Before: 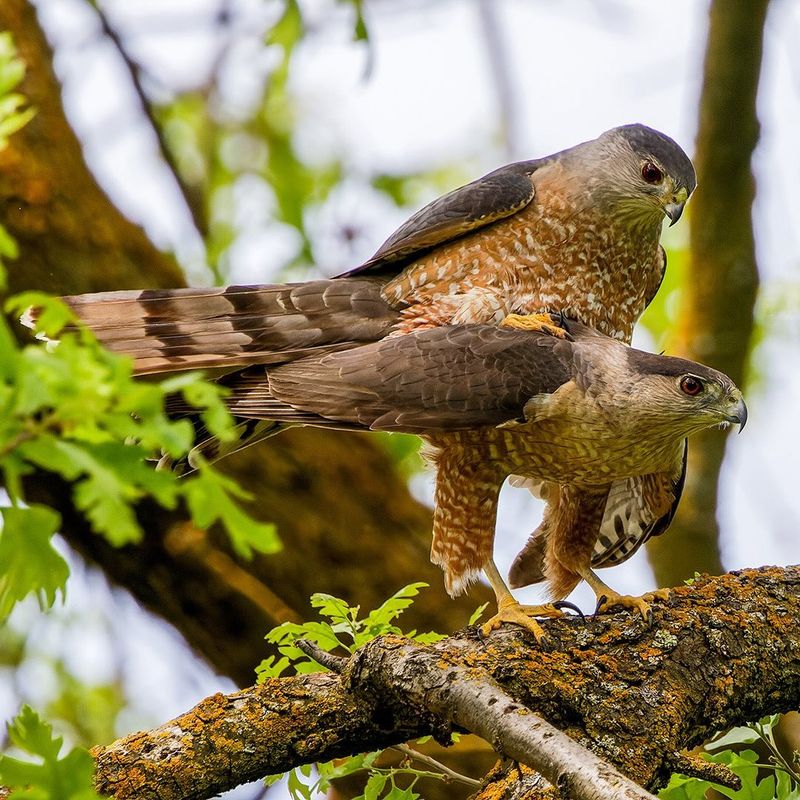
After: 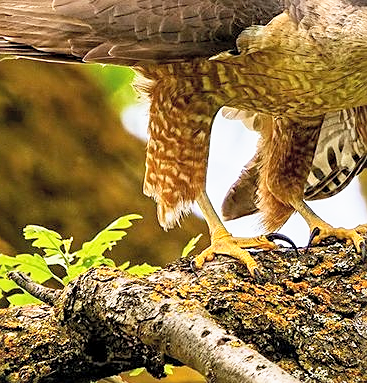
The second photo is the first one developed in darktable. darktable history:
crop: left 35.95%, top 46.037%, right 18.087%, bottom 6.017%
sharpen: on, module defaults
contrast brightness saturation: brightness 0.125
exposure: black level correction 0.001, compensate exposure bias true, compensate highlight preservation false
base curve: curves: ch0 [(0, 0) (0.557, 0.834) (1, 1)], preserve colors none
